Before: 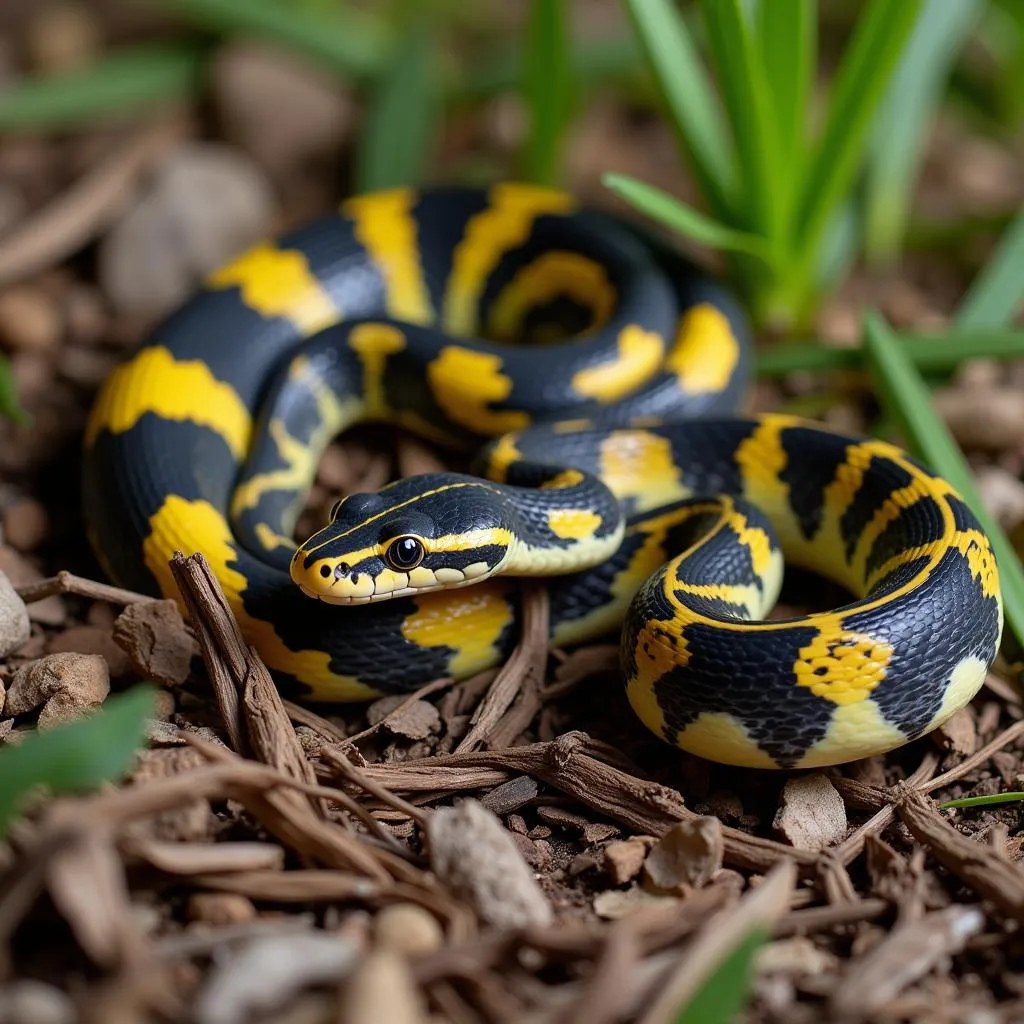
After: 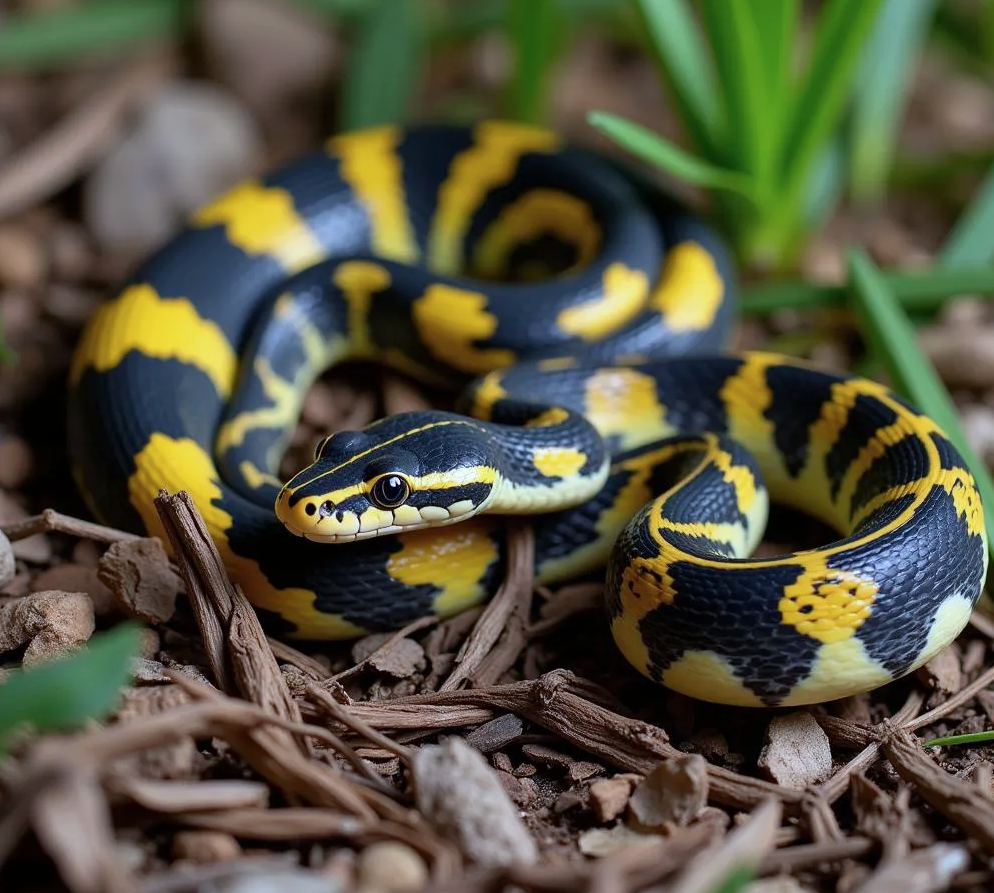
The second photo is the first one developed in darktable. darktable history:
crop: left 1.507%, top 6.147%, right 1.379%, bottom 6.637%
color calibration: x 0.37, y 0.382, temperature 4313.32 K
